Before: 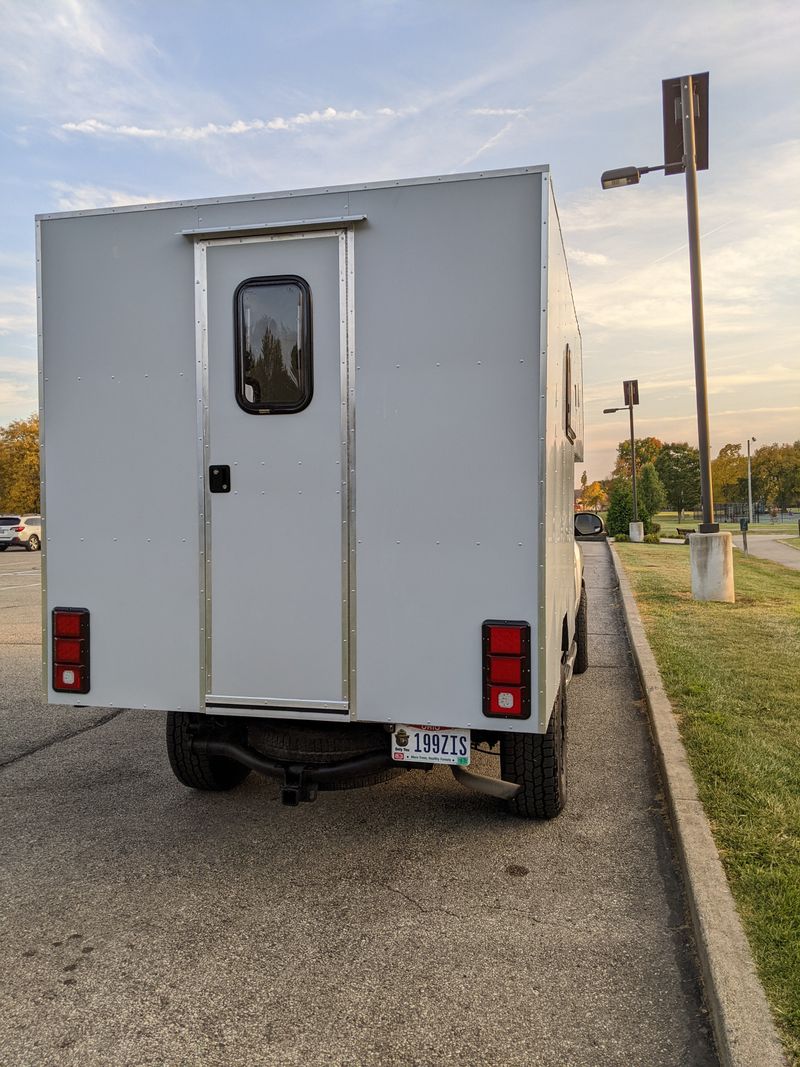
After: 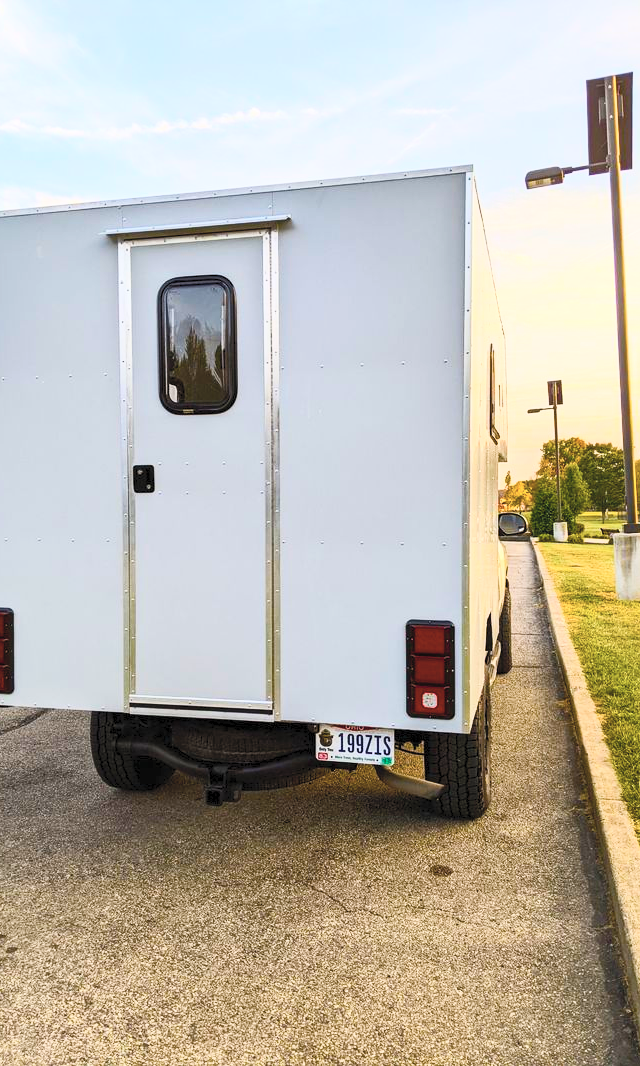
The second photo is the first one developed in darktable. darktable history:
crop and rotate: left 9.614%, right 10.293%
contrast brightness saturation: contrast 0.43, brightness 0.548, saturation -0.204
color balance rgb: linear chroma grading › global chroma 33.185%, perceptual saturation grading › global saturation 40.412%, perceptual saturation grading › highlights -25.545%, perceptual saturation grading › mid-tones 34.771%, perceptual saturation grading › shadows 35.702%, global vibrance 24.947%
